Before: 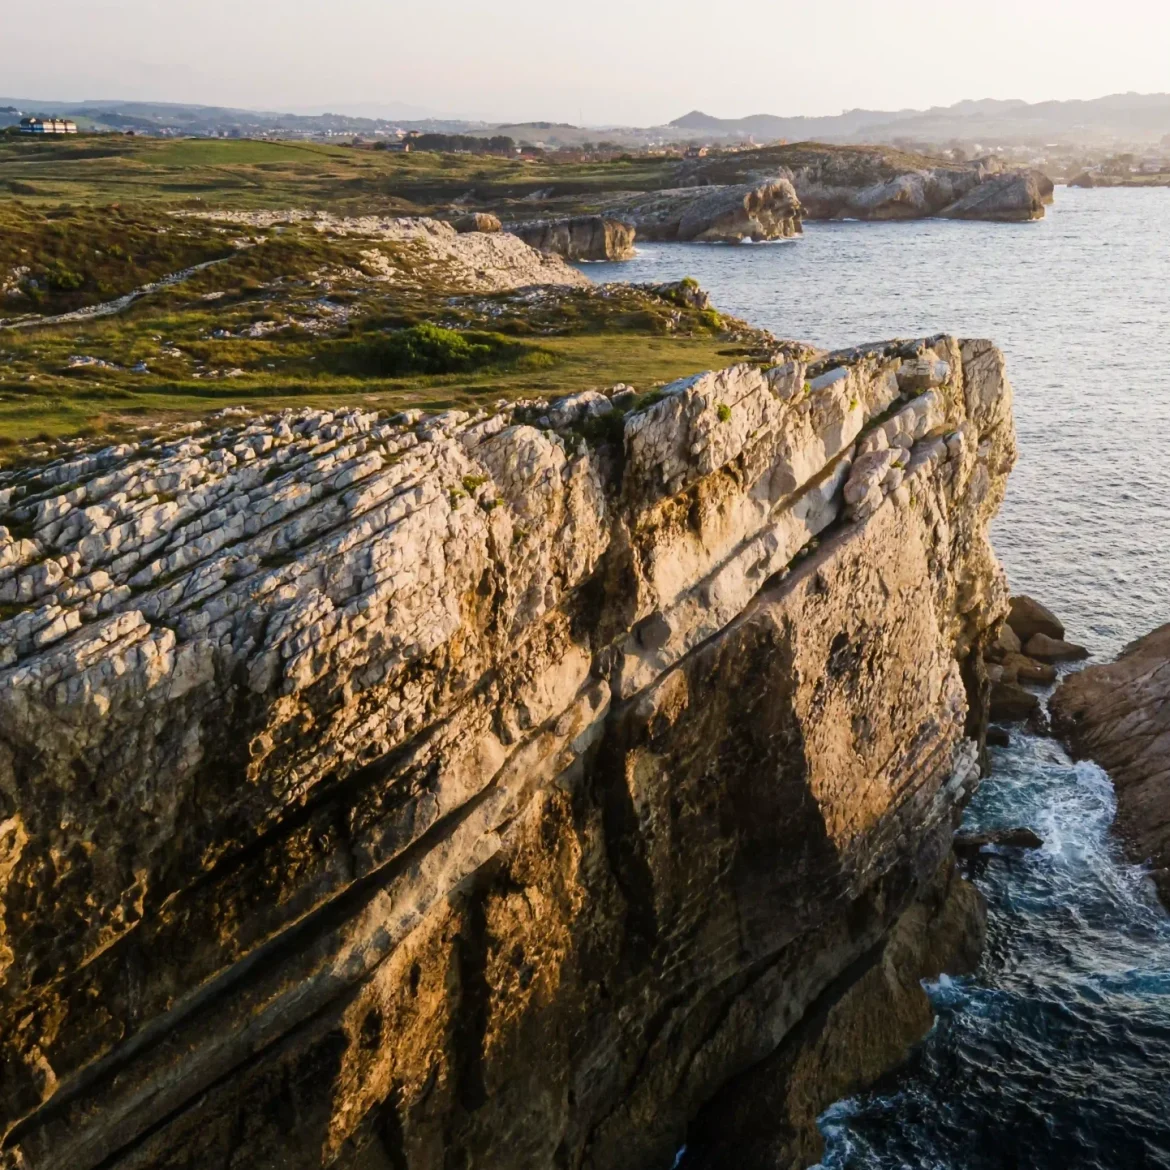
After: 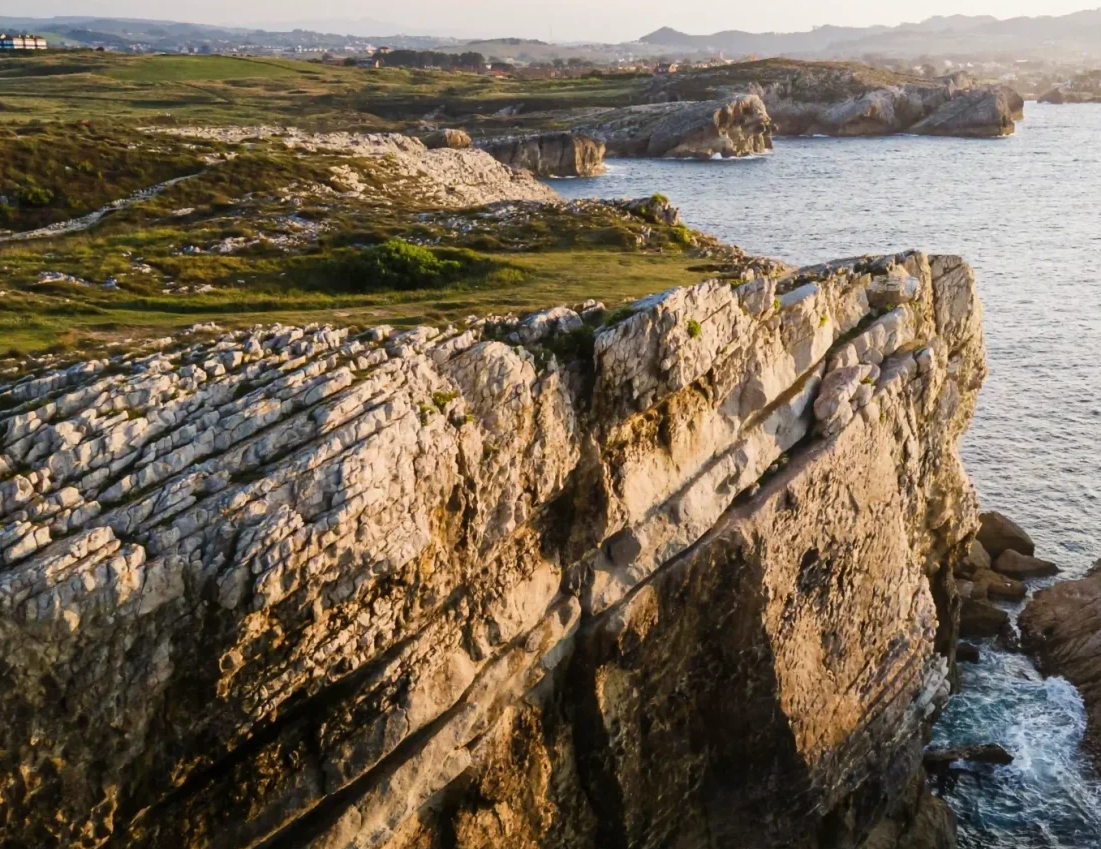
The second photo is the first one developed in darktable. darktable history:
crop: left 2.641%, top 7.261%, right 3.24%, bottom 20.165%
